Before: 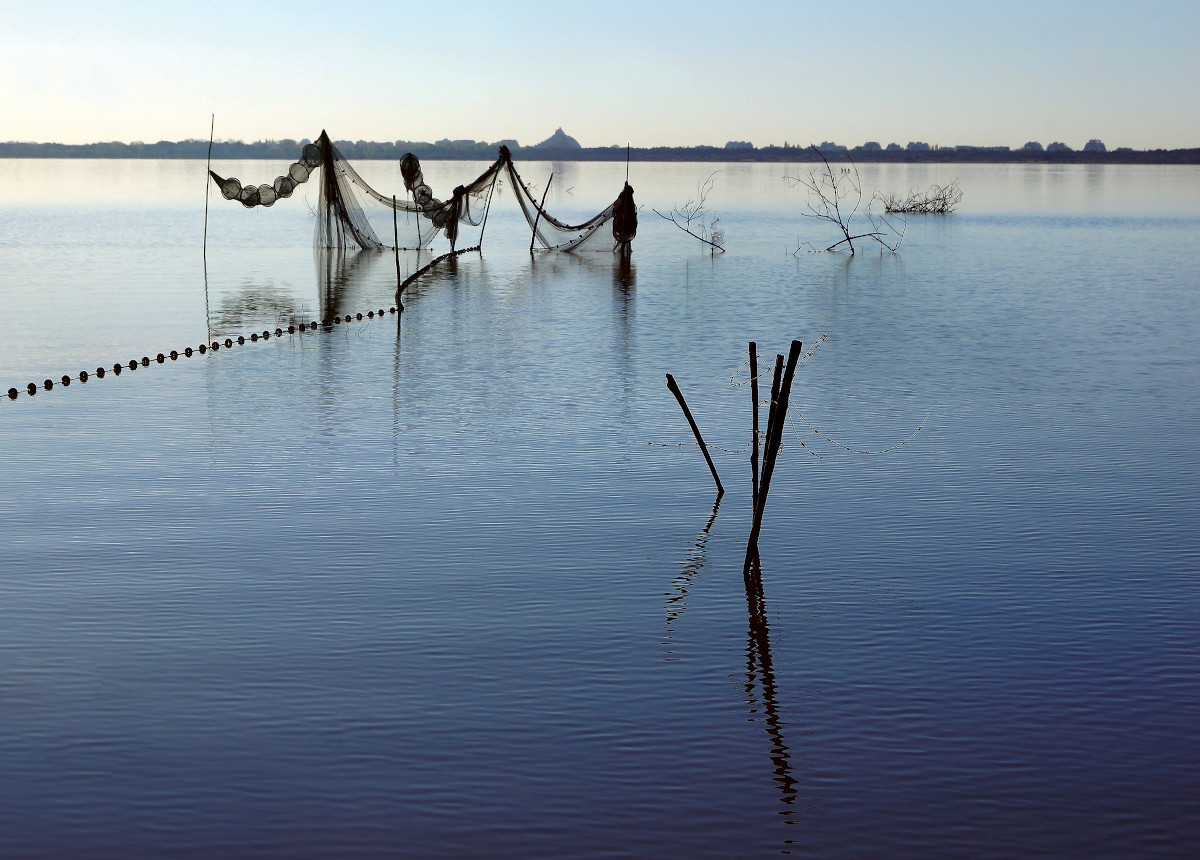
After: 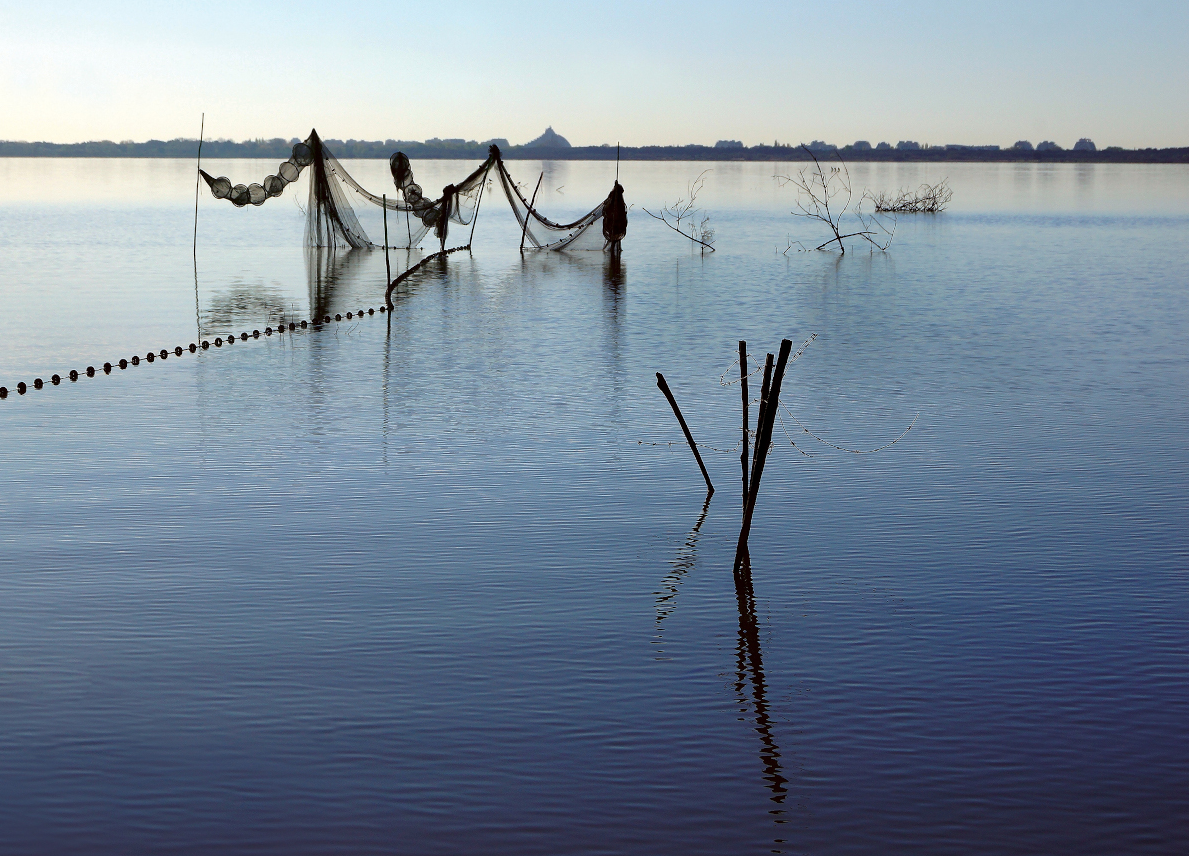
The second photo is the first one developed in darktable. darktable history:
crop and rotate: left 0.84%, top 0.179%, bottom 0.261%
